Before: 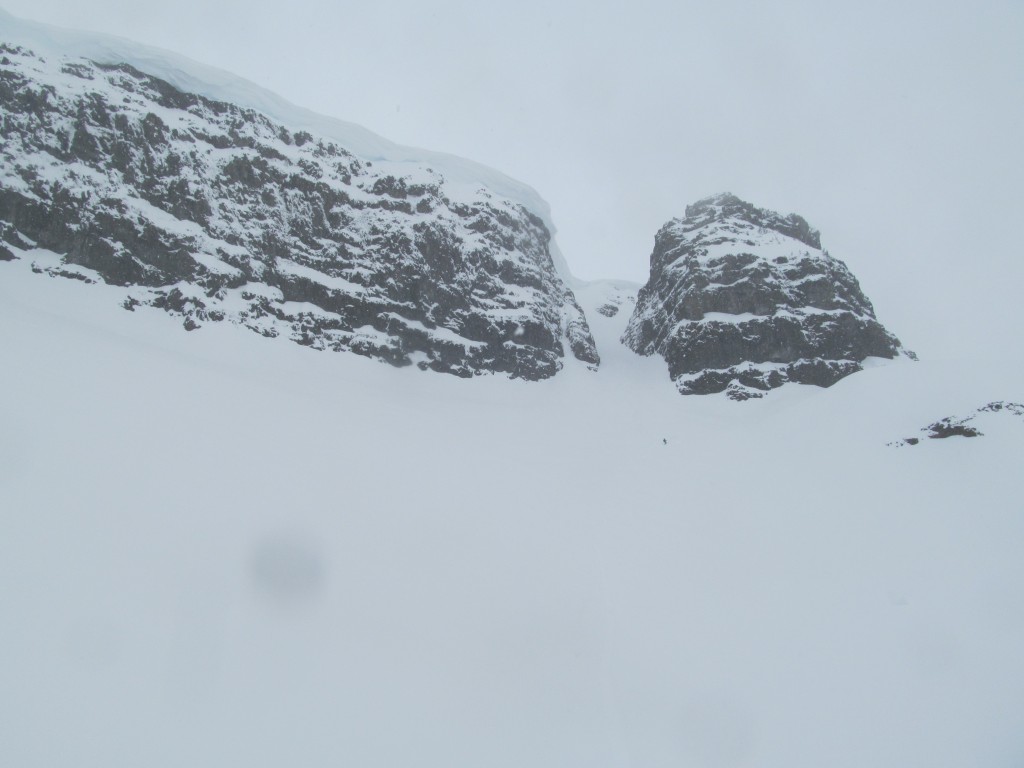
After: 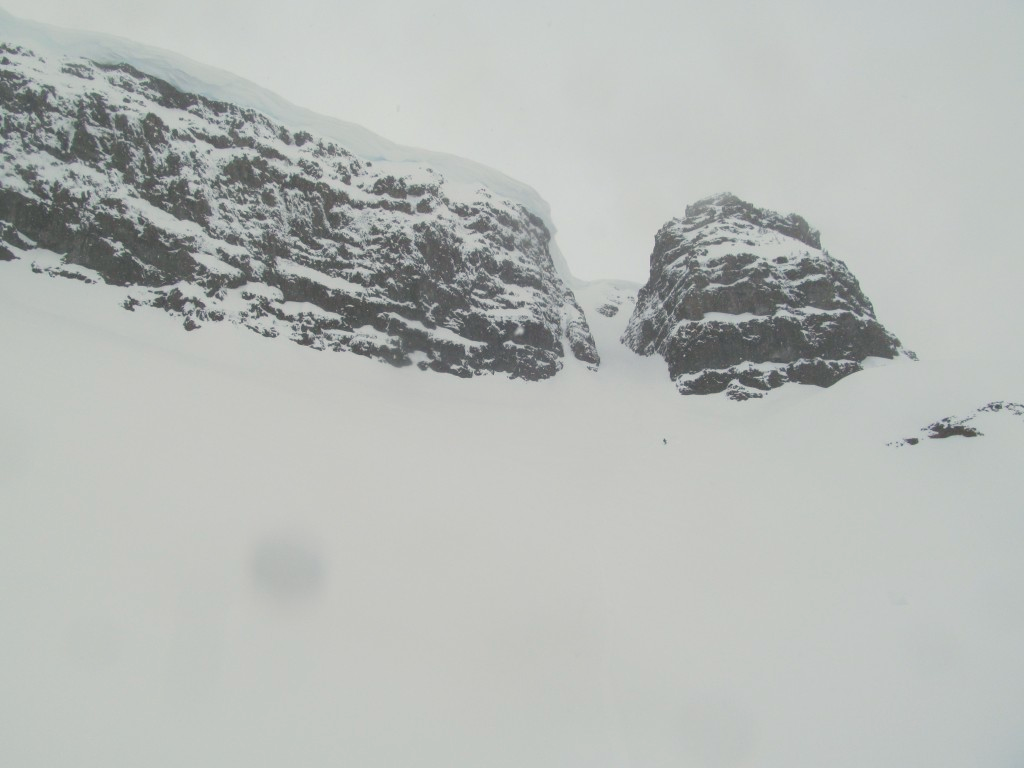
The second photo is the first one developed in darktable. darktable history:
color balance rgb: perceptual saturation grading › global saturation 18.153%, global vibrance 9.427%
color calibration: x 0.328, y 0.346, temperature 5645.45 K
